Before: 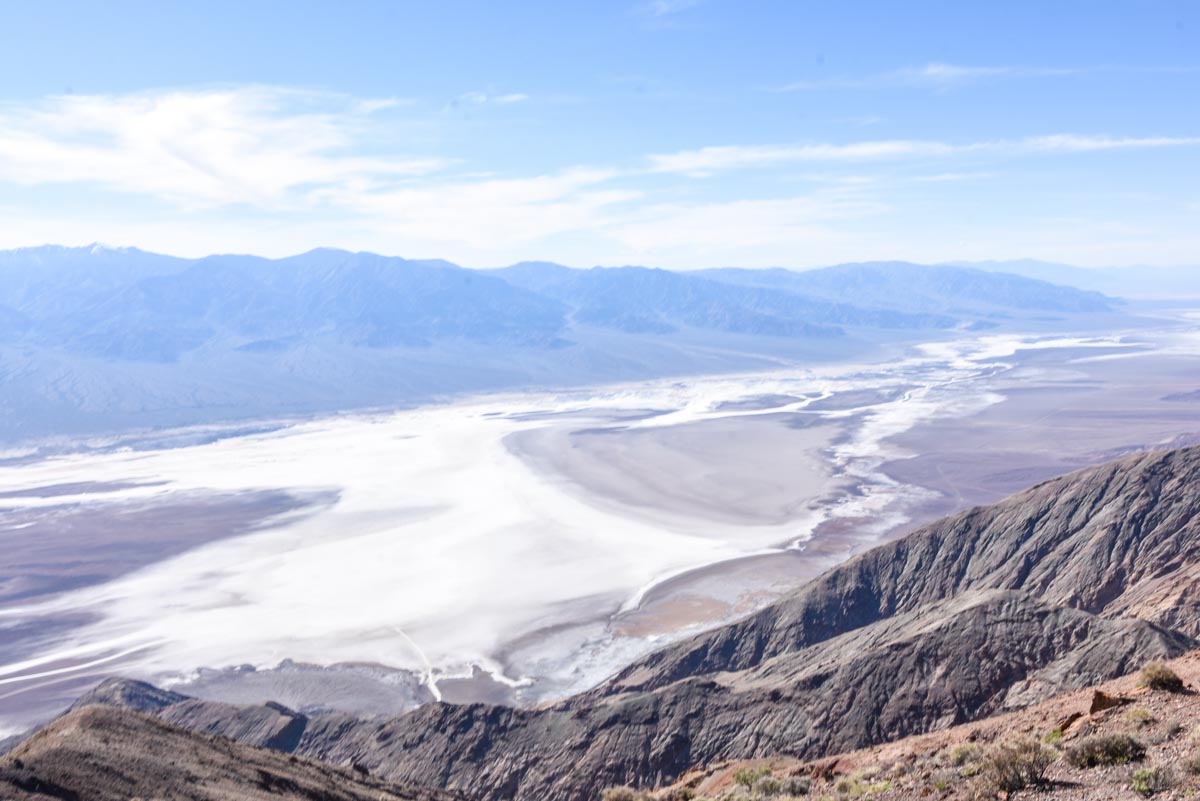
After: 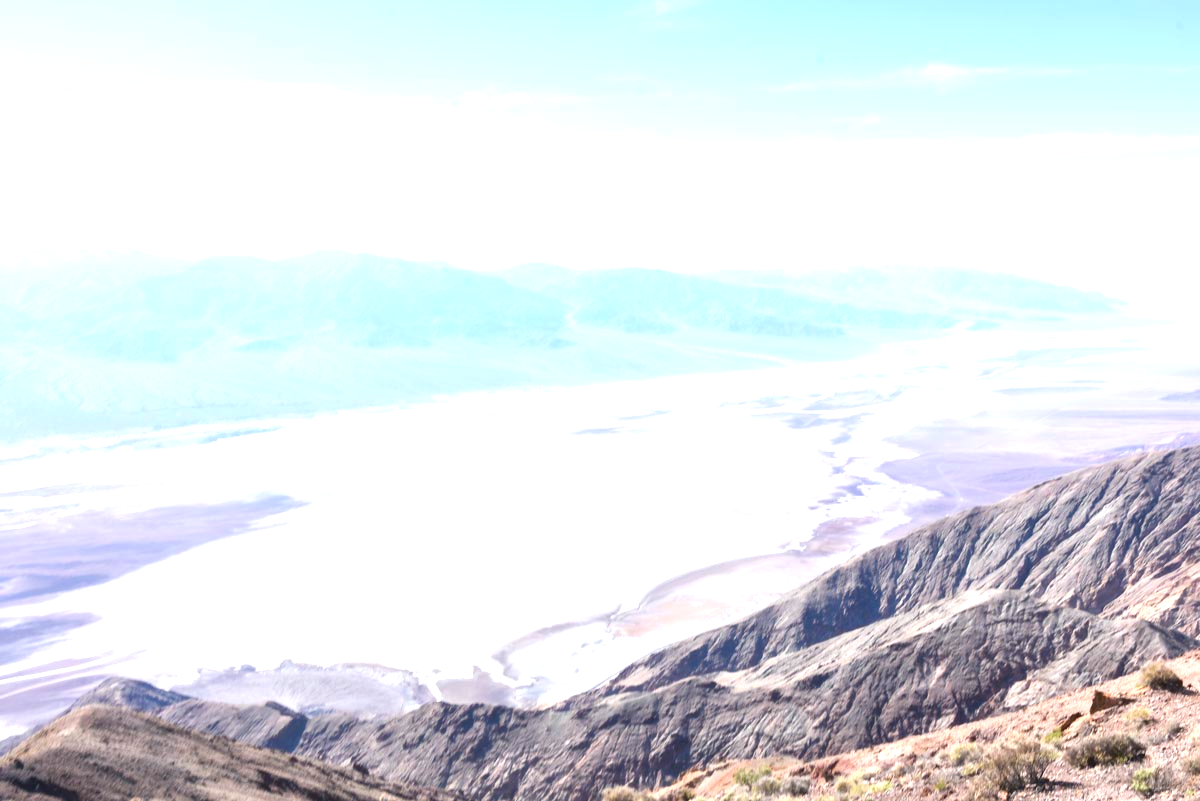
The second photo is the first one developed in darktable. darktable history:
contrast equalizer: octaves 7, y [[0.502, 0.505, 0.512, 0.529, 0.564, 0.588], [0.5 ×6], [0.502, 0.505, 0.512, 0.529, 0.564, 0.588], [0, 0.001, 0.001, 0.004, 0.008, 0.011], [0, 0.001, 0.001, 0.004, 0.008, 0.011]], mix -1
exposure: exposure 1.061 EV, compensate highlight preservation false
